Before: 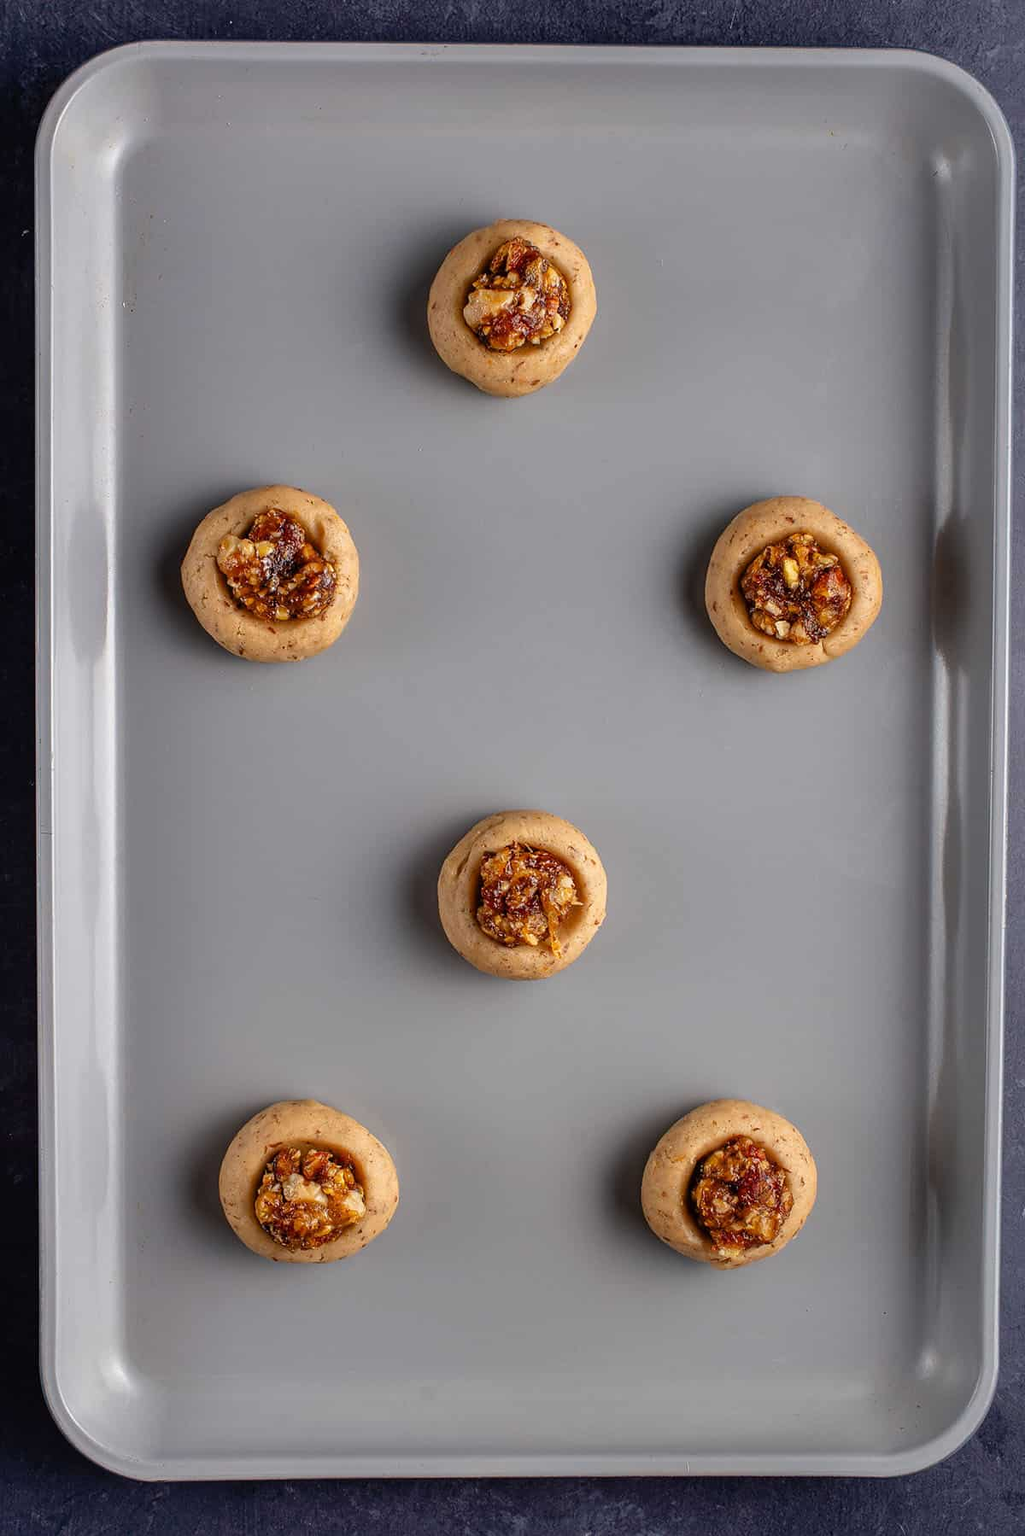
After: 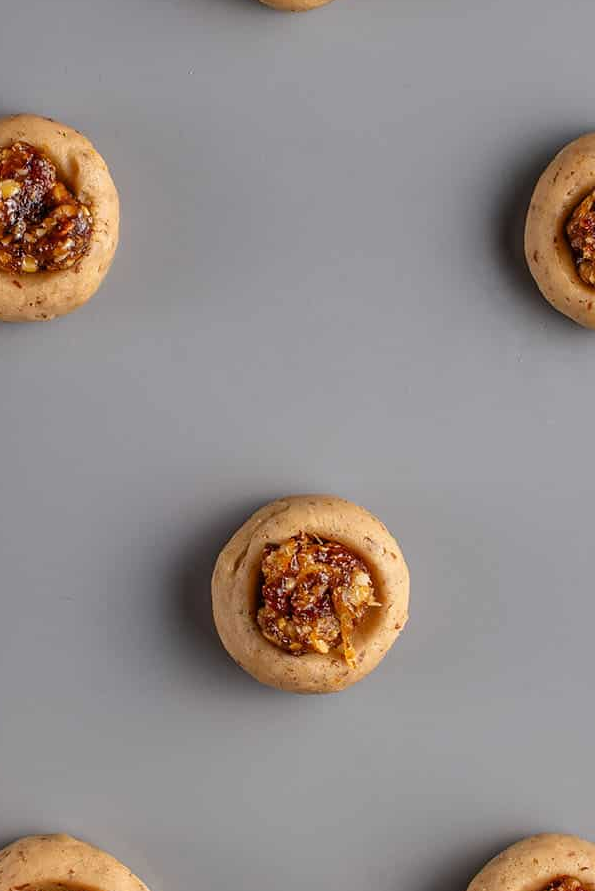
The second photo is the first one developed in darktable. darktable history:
crop: left 25.136%, top 25.287%, right 25.221%, bottom 25.174%
